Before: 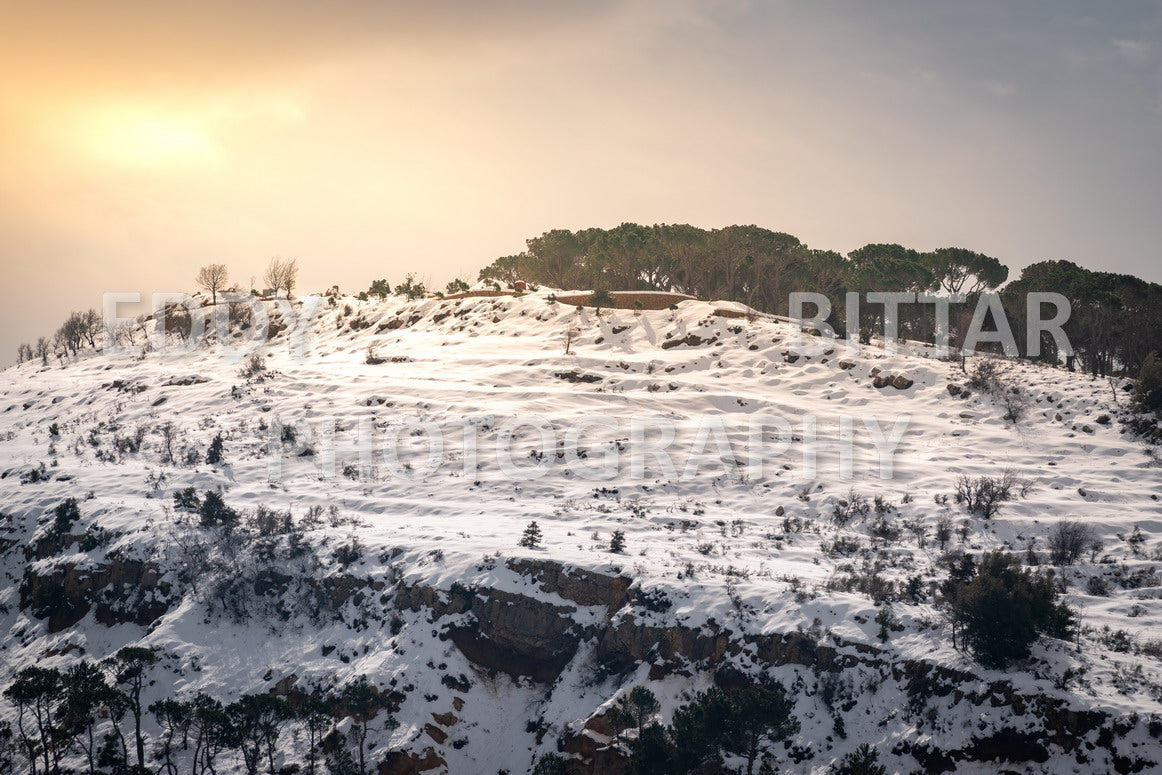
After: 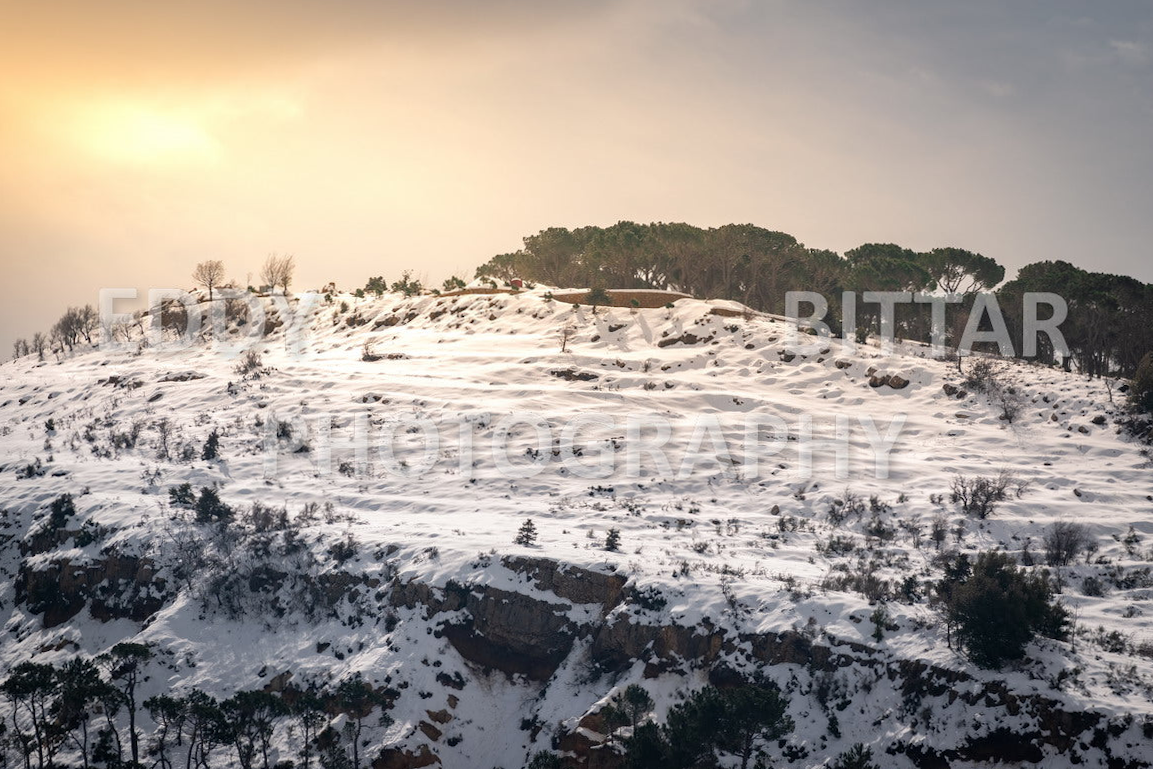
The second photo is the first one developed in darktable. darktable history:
crop and rotate: angle -0.285°
